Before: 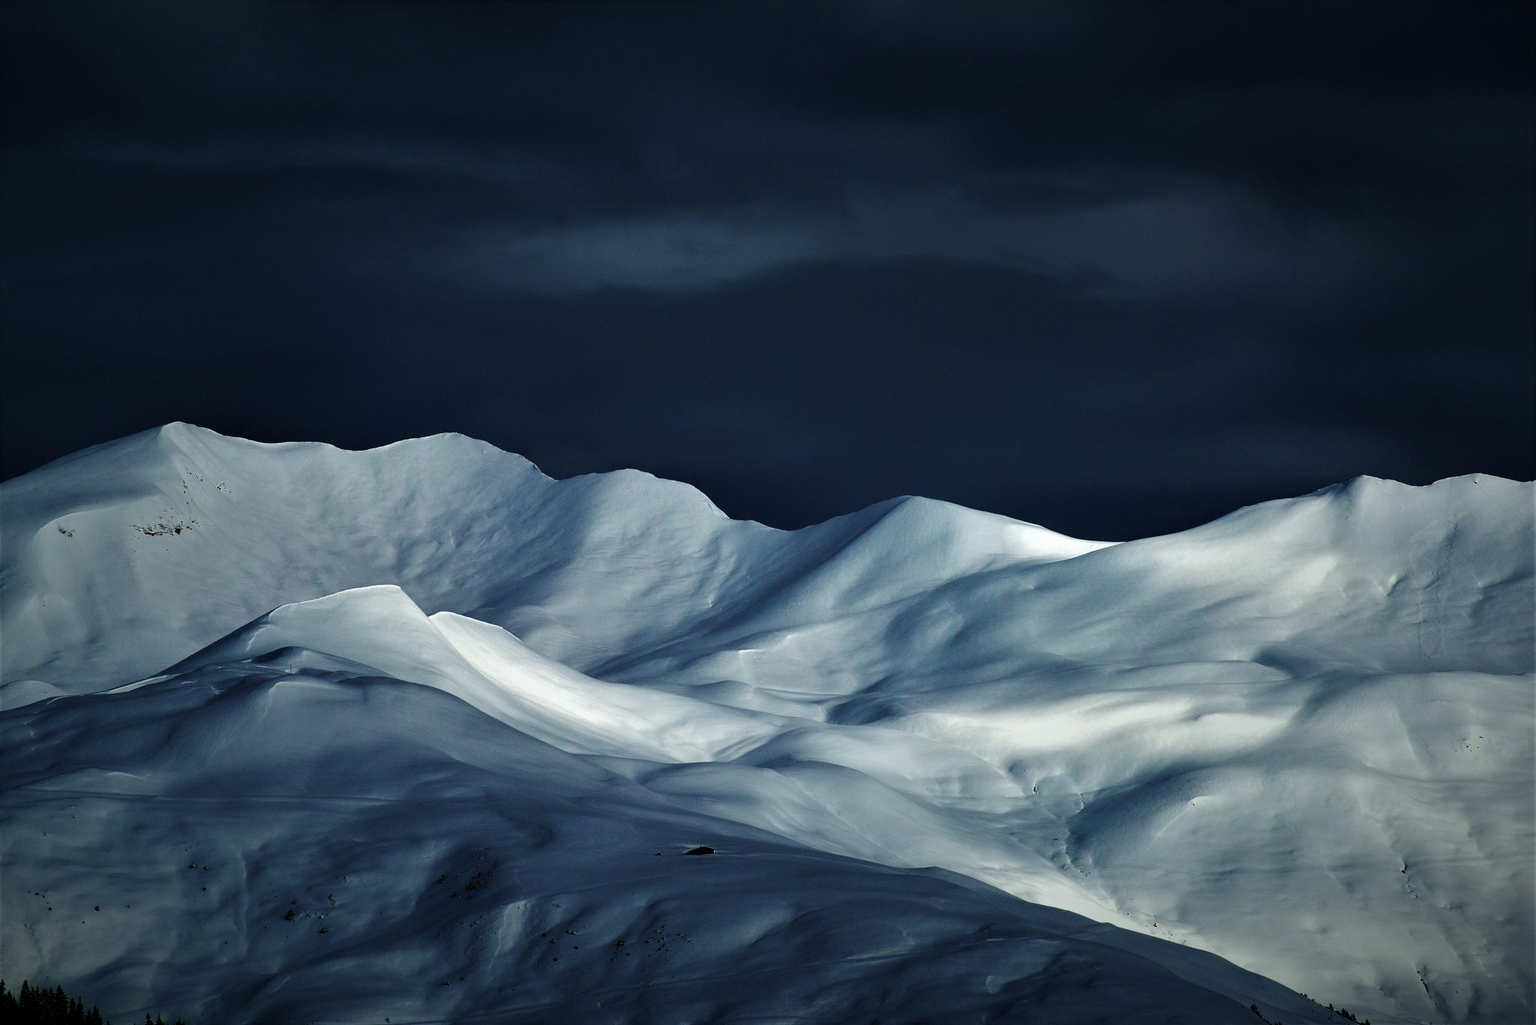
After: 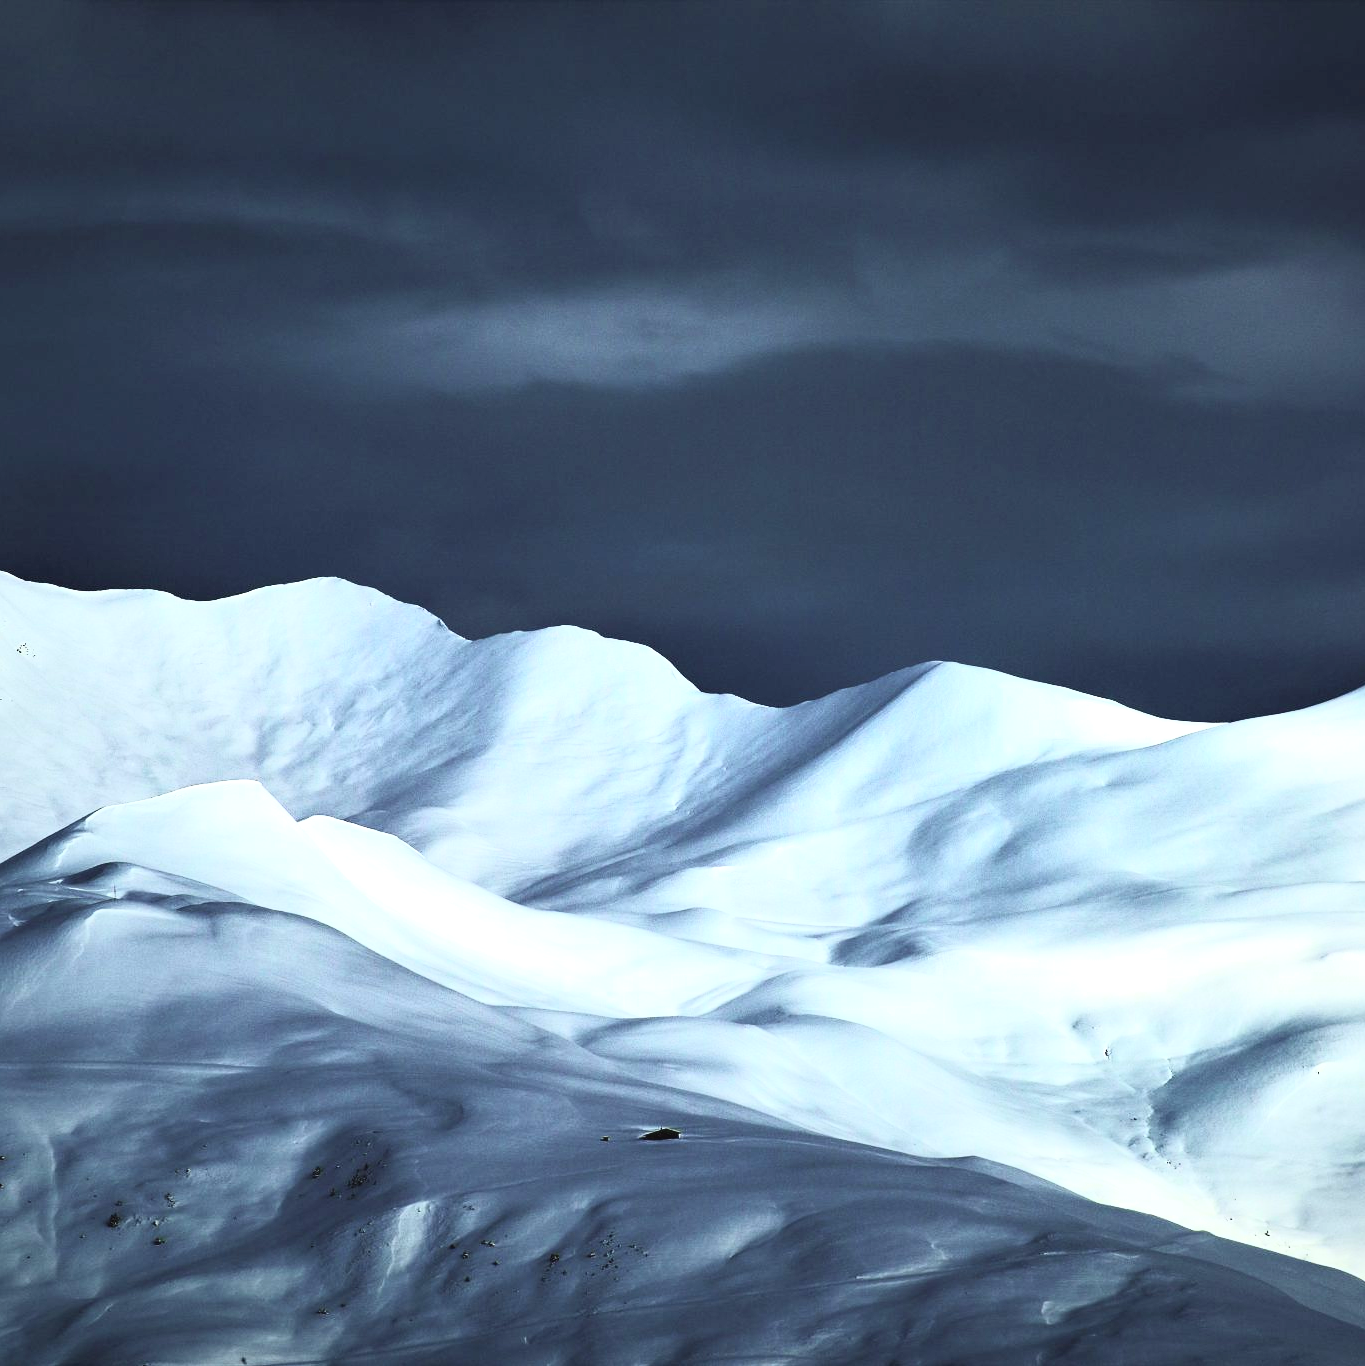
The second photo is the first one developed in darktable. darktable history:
crop and rotate: left 13.342%, right 19.991%
contrast brightness saturation: contrast 0.39, brightness 0.53
exposure: black level correction 0, exposure 0.9 EV, compensate highlight preservation false
